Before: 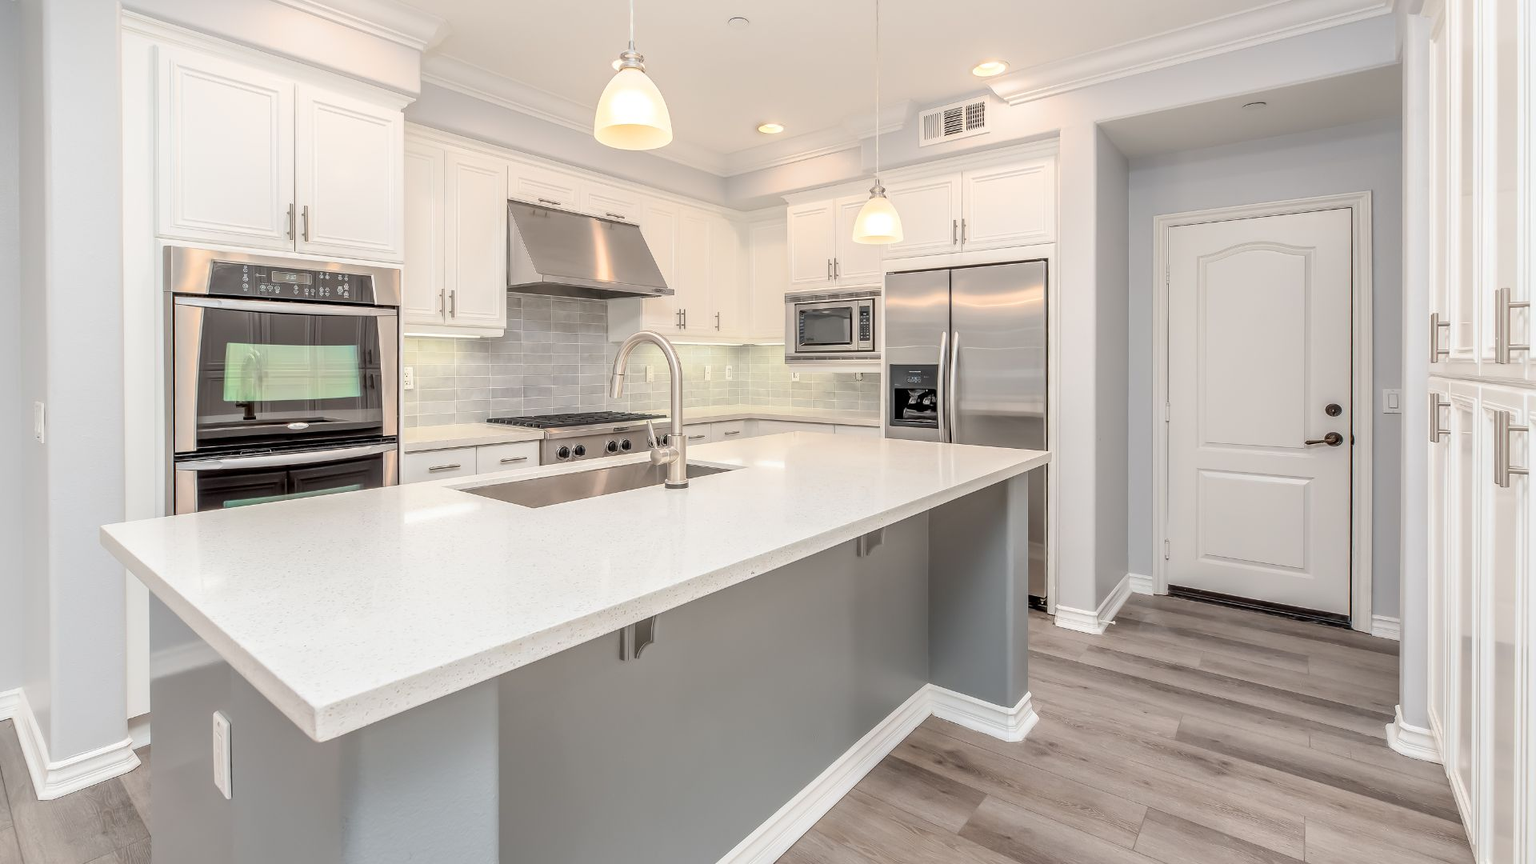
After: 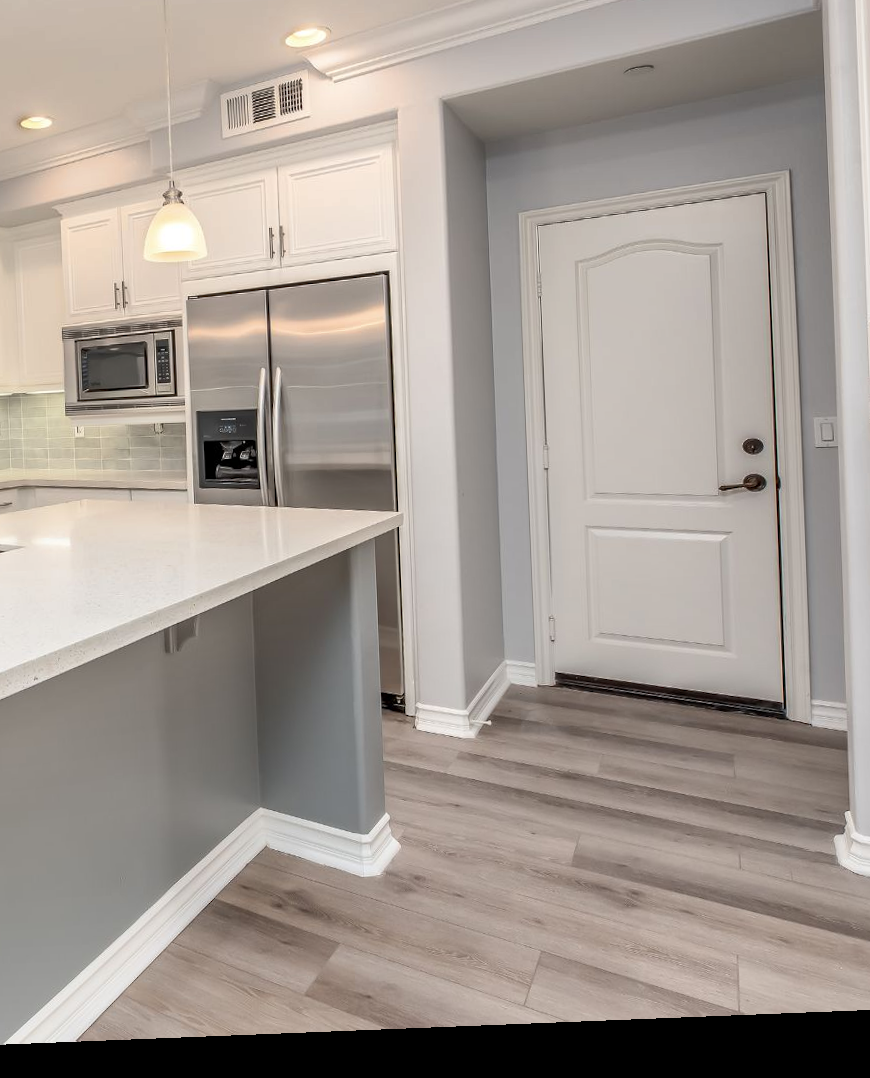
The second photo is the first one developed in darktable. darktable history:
shadows and highlights: radius 264.75, soften with gaussian
white balance: red 1, blue 1
crop: left 47.628%, top 6.643%, right 7.874%
rotate and perspective: rotation -2.29°, automatic cropping off
